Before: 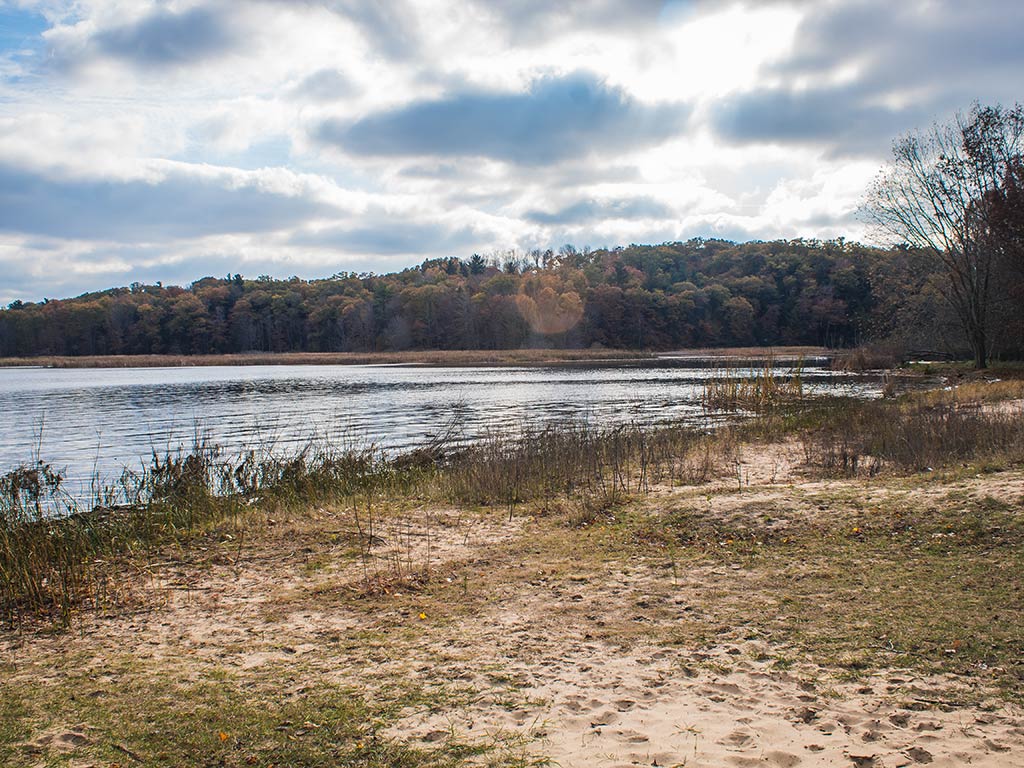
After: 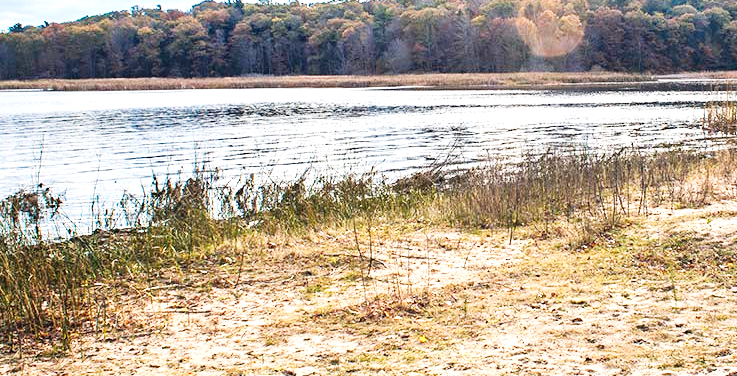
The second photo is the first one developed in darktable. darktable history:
tone curve: curves: ch0 [(0, 0) (0.131, 0.116) (0.316, 0.345) (0.501, 0.584) (0.629, 0.732) (0.812, 0.888) (1, 0.974)]; ch1 [(0, 0) (0.366, 0.367) (0.475, 0.453) (0.494, 0.497) (0.504, 0.503) (0.553, 0.584) (1, 1)]; ch2 [(0, 0) (0.333, 0.346) (0.375, 0.375) (0.424, 0.43) (0.476, 0.492) (0.502, 0.501) (0.533, 0.556) (0.566, 0.599) (0.614, 0.653) (1, 1)], preserve colors none
haze removal: compatibility mode true, adaptive false
local contrast: mode bilateral grid, contrast 20, coarseness 50, detail 119%, midtone range 0.2
crop: top 36.07%, right 28.015%, bottom 14.938%
exposure: black level correction 0, exposure 1.199 EV, compensate highlight preservation false
